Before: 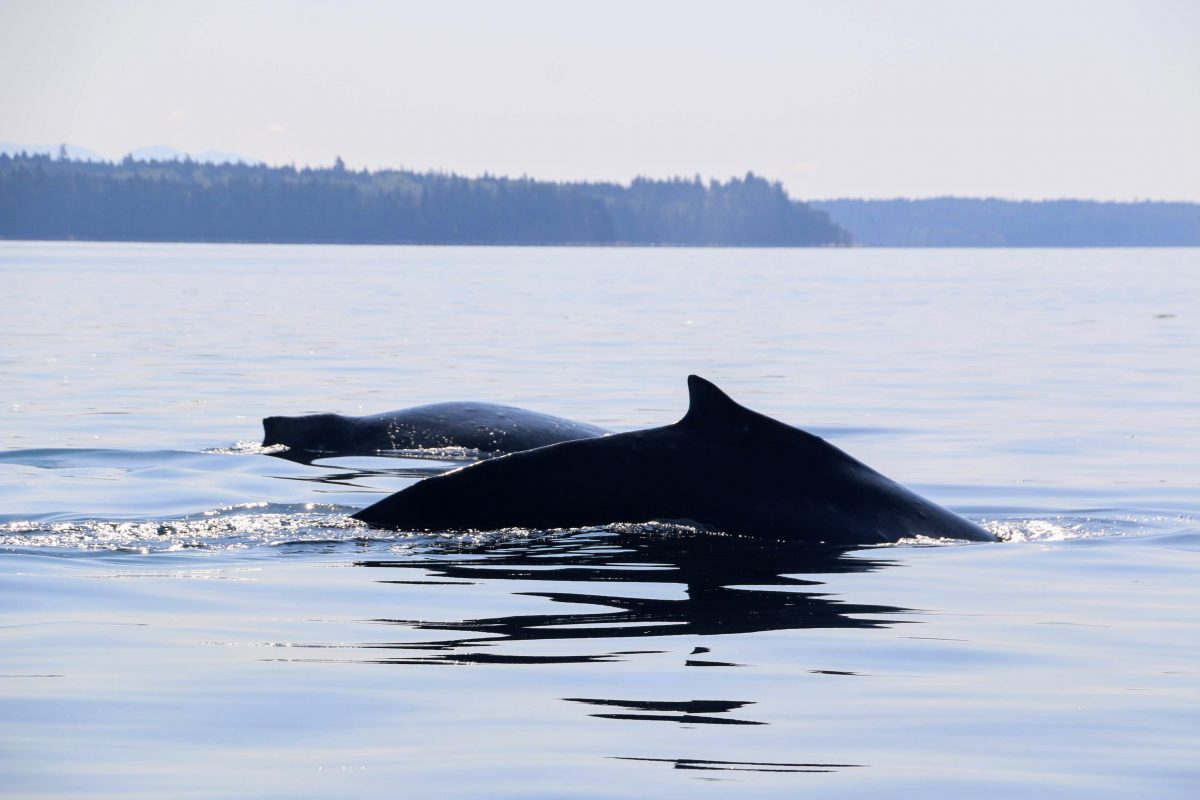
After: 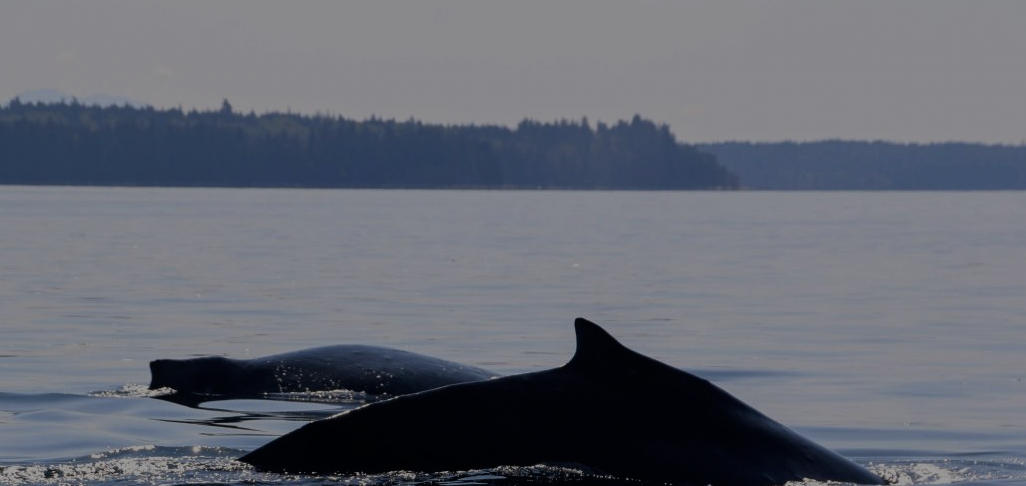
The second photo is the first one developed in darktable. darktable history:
tone equalizer: -8 EV -2 EV, -7 EV -1.97 EV, -6 EV -2 EV, -5 EV -1.97 EV, -4 EV -2 EV, -3 EV -1.97 EV, -2 EV -2 EV, -1 EV -1.61 EV, +0 EV -1.99 EV, edges refinement/feathering 500, mask exposure compensation -1.57 EV, preserve details no
crop and rotate: left 9.436%, top 7.169%, right 5.033%, bottom 32.003%
